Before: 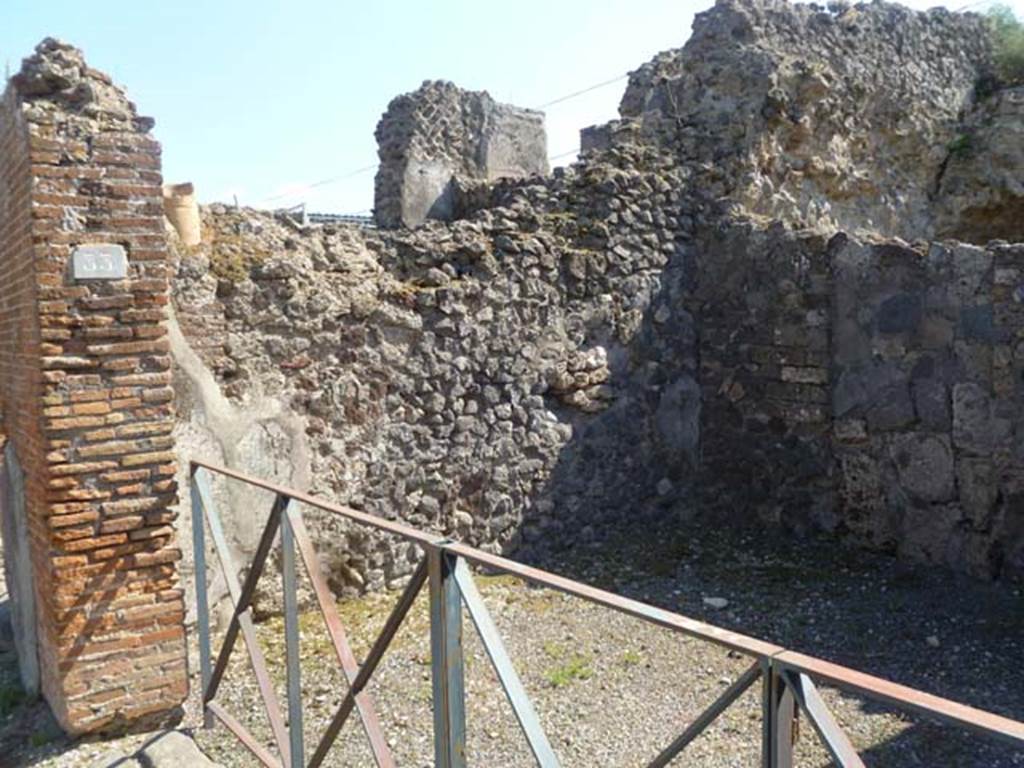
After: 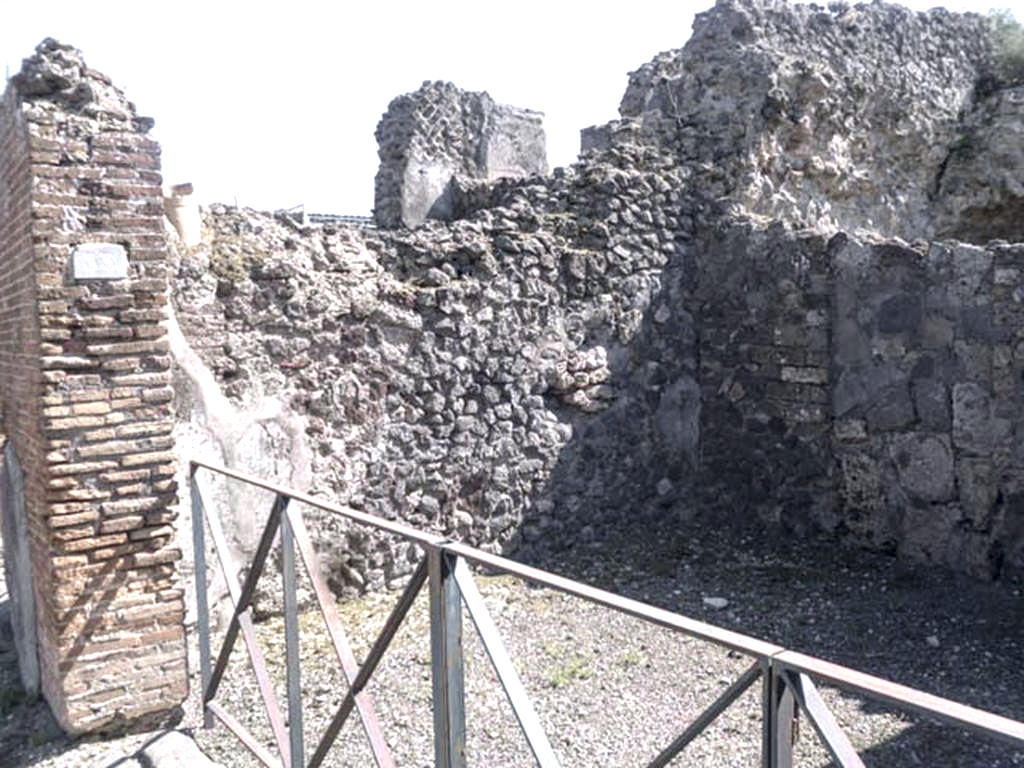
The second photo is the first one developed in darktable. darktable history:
white balance: red 0.967, blue 1.119, emerald 0.756
exposure: black level correction 0.001, exposure 0.5 EV, compensate exposure bias true, compensate highlight preservation false
color balance rgb: shadows lift › hue 87.51°, highlights gain › chroma 1.62%, highlights gain › hue 55.1°, global offset › chroma 0.1%, global offset › hue 253.66°, linear chroma grading › global chroma 0.5%
local contrast: on, module defaults
base curve: exposure shift 0, preserve colors none
color zones: curves: ch0 [(0, 0.6) (0.129, 0.585) (0.193, 0.596) (0.429, 0.5) (0.571, 0.5) (0.714, 0.5) (0.857, 0.5) (1, 0.6)]; ch1 [(0, 0.453) (0.112, 0.245) (0.213, 0.252) (0.429, 0.233) (0.571, 0.231) (0.683, 0.242) (0.857, 0.296) (1, 0.453)]
